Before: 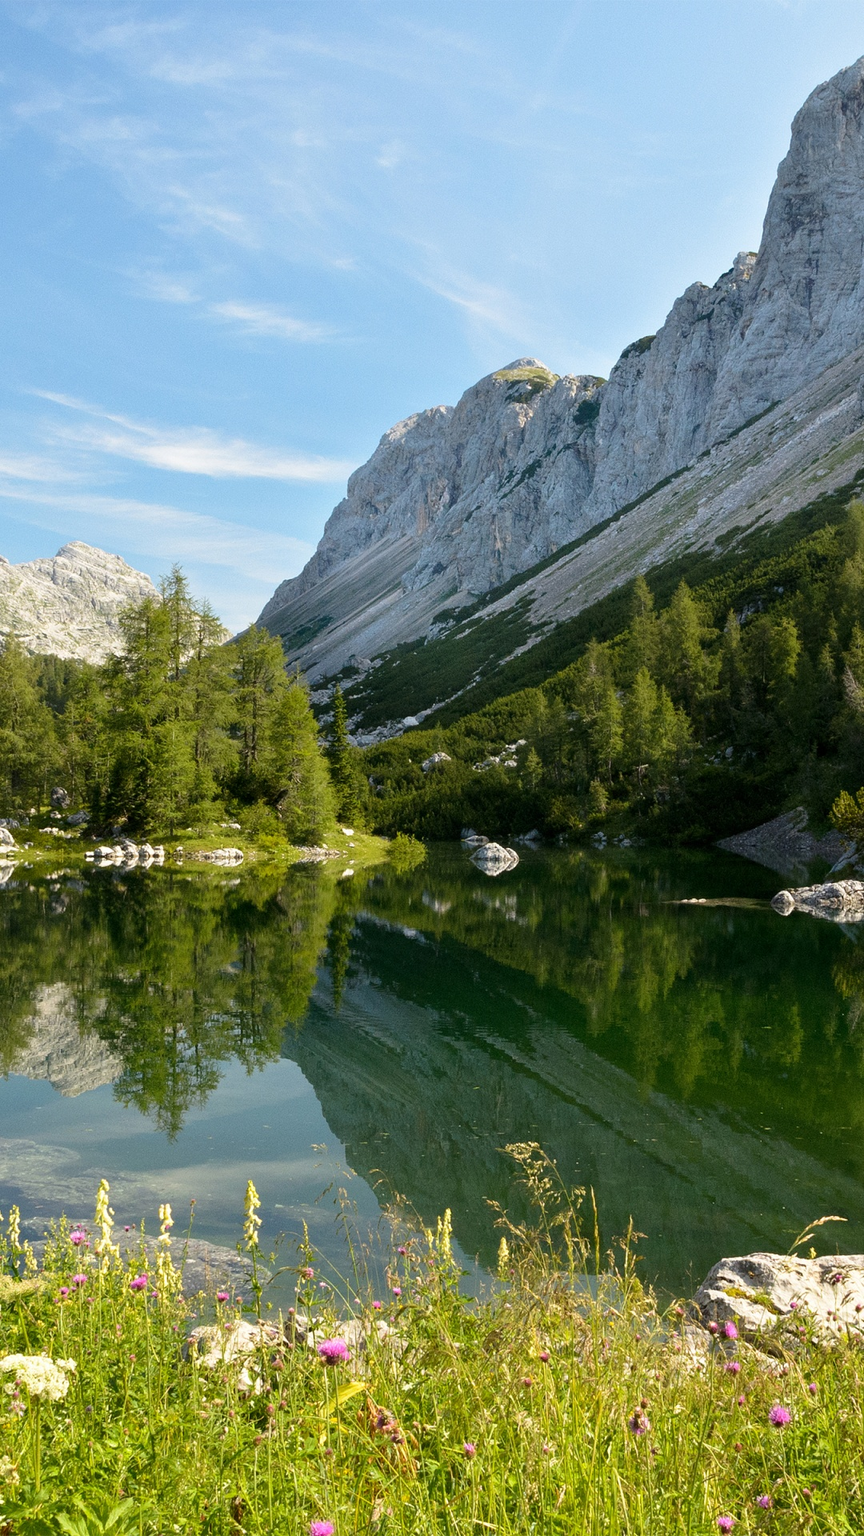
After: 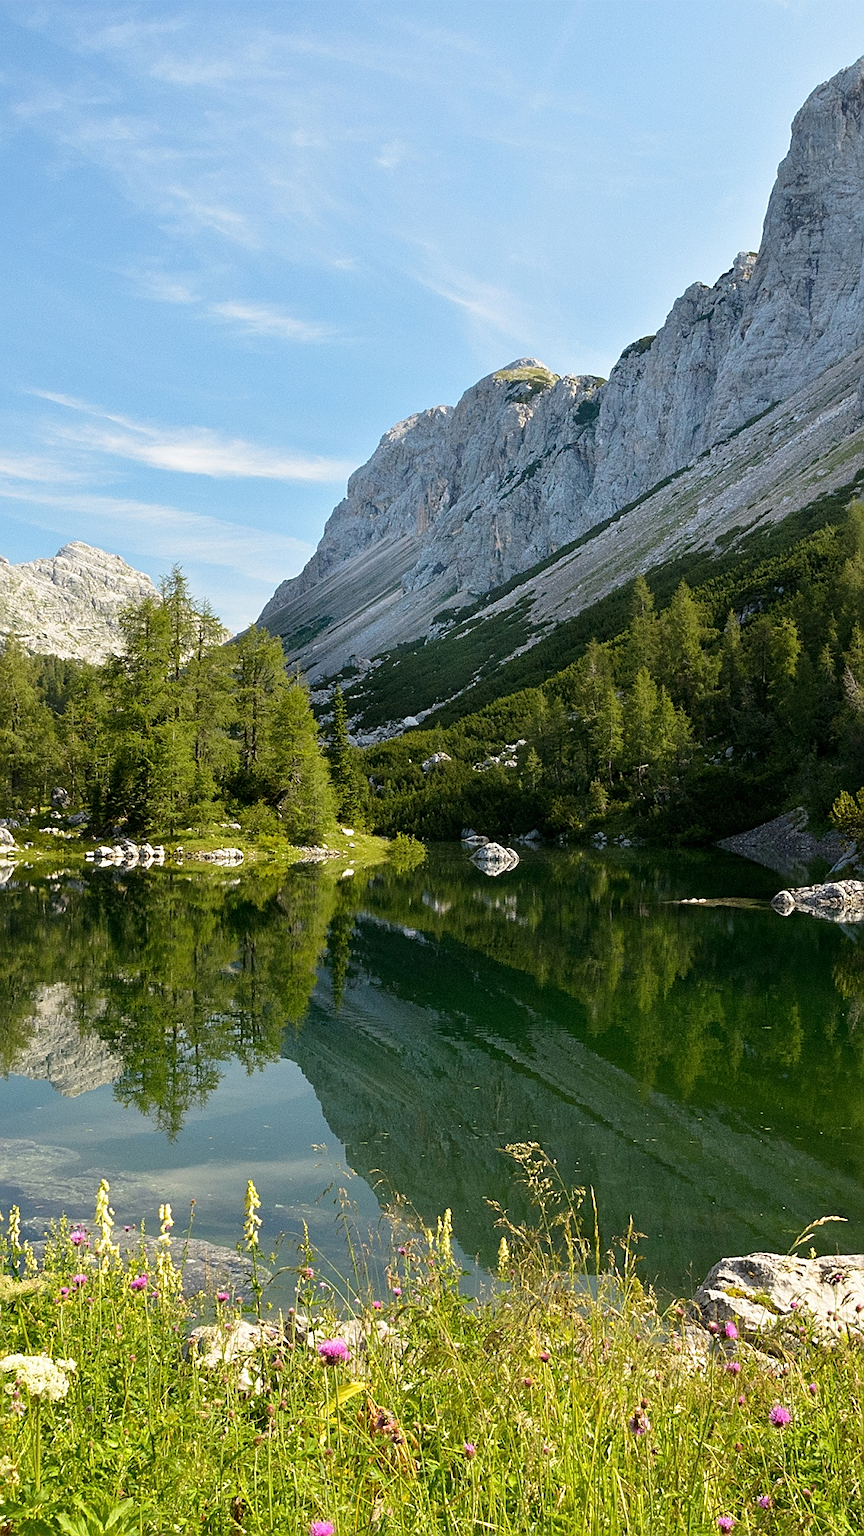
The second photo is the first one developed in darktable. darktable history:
sharpen: amount 0.547
